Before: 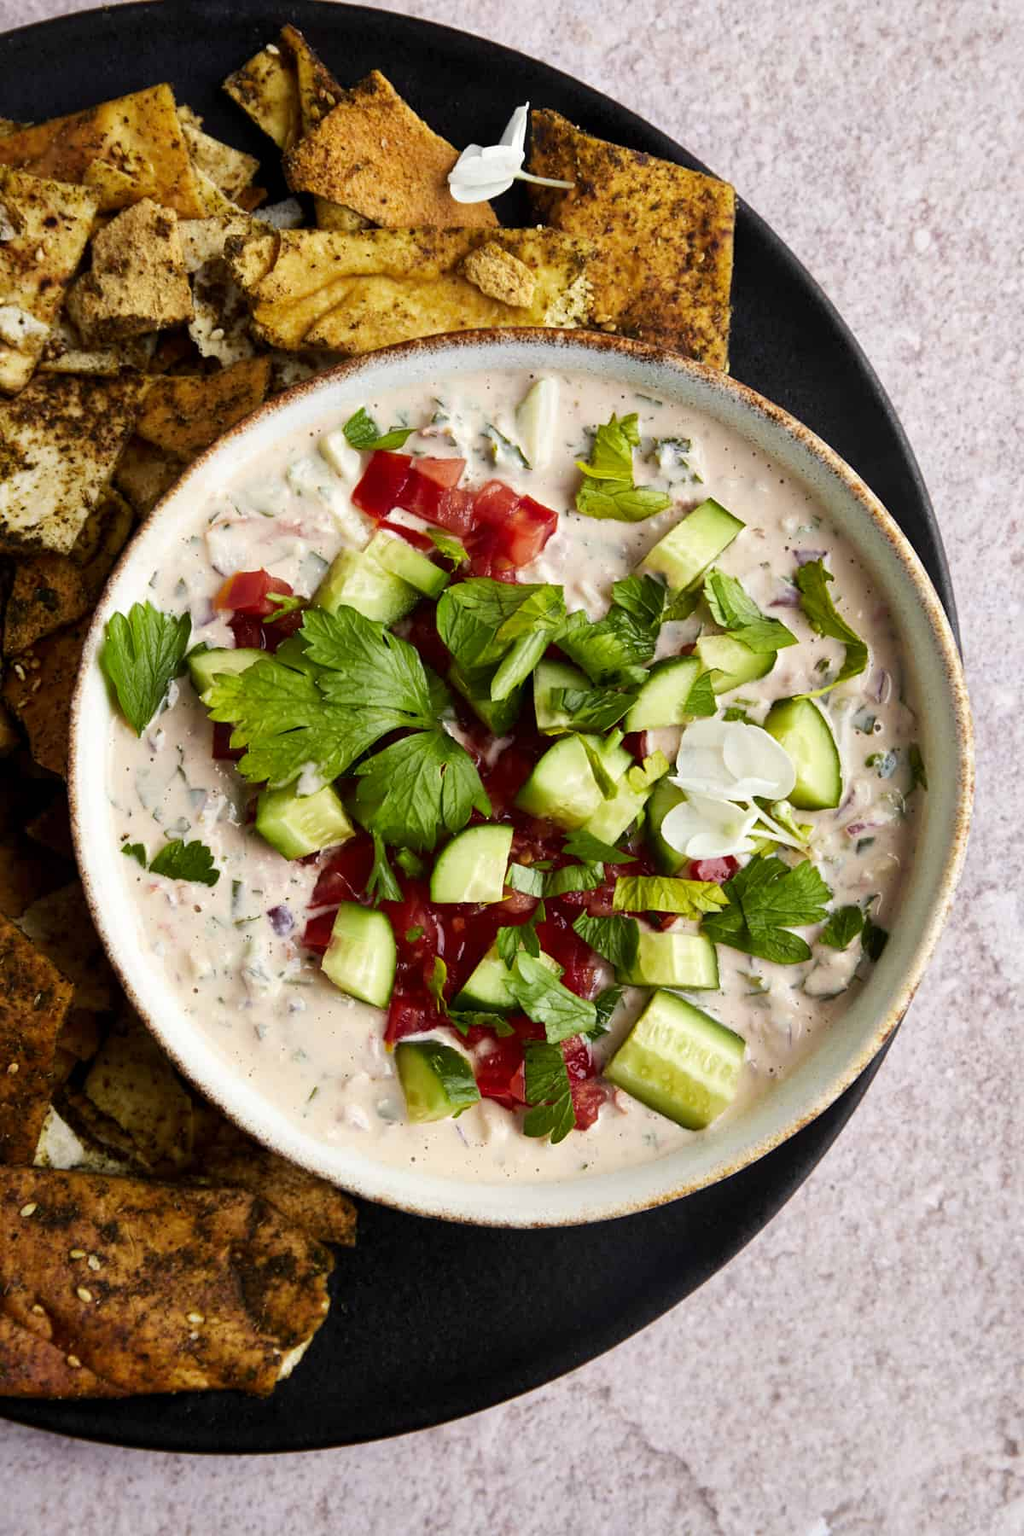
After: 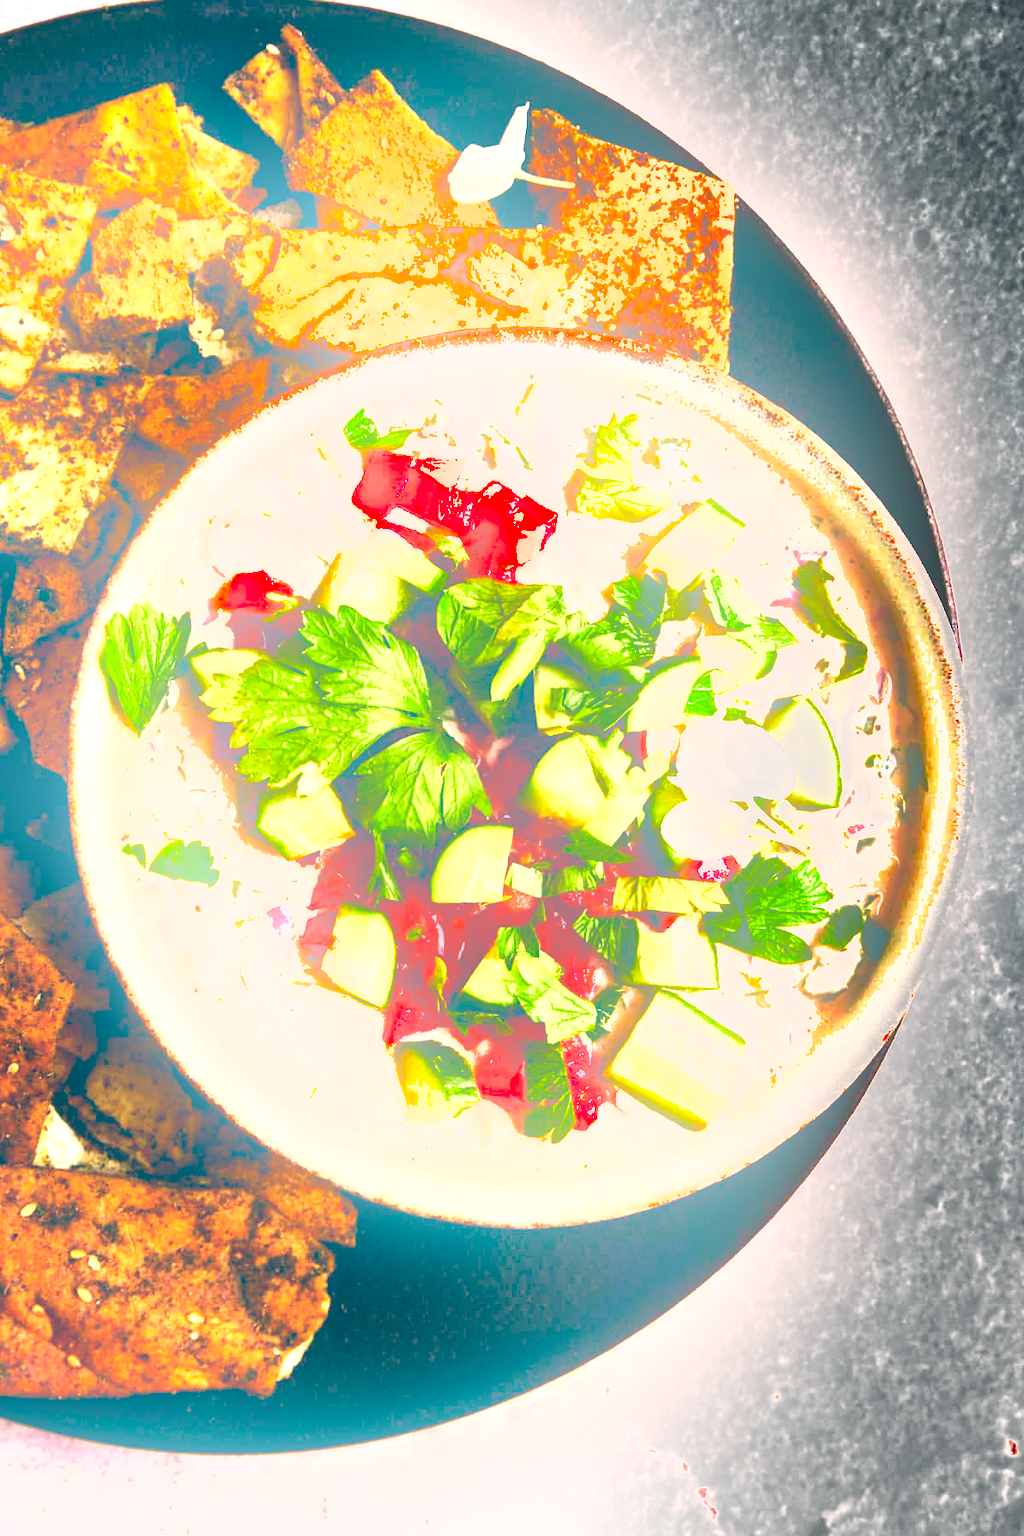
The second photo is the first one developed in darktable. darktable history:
exposure: black level correction 0, exposure 1.741 EV, compensate exposure bias true, compensate highlight preservation false
bloom: on, module defaults
shadows and highlights: shadows 60, highlights -60.23, soften with gaussian
color balance: lift [1.006, 0.985, 1.002, 1.015], gamma [1, 0.953, 1.008, 1.047], gain [1.076, 1.13, 1.004, 0.87]
levels: levels [0, 0.492, 0.984]
